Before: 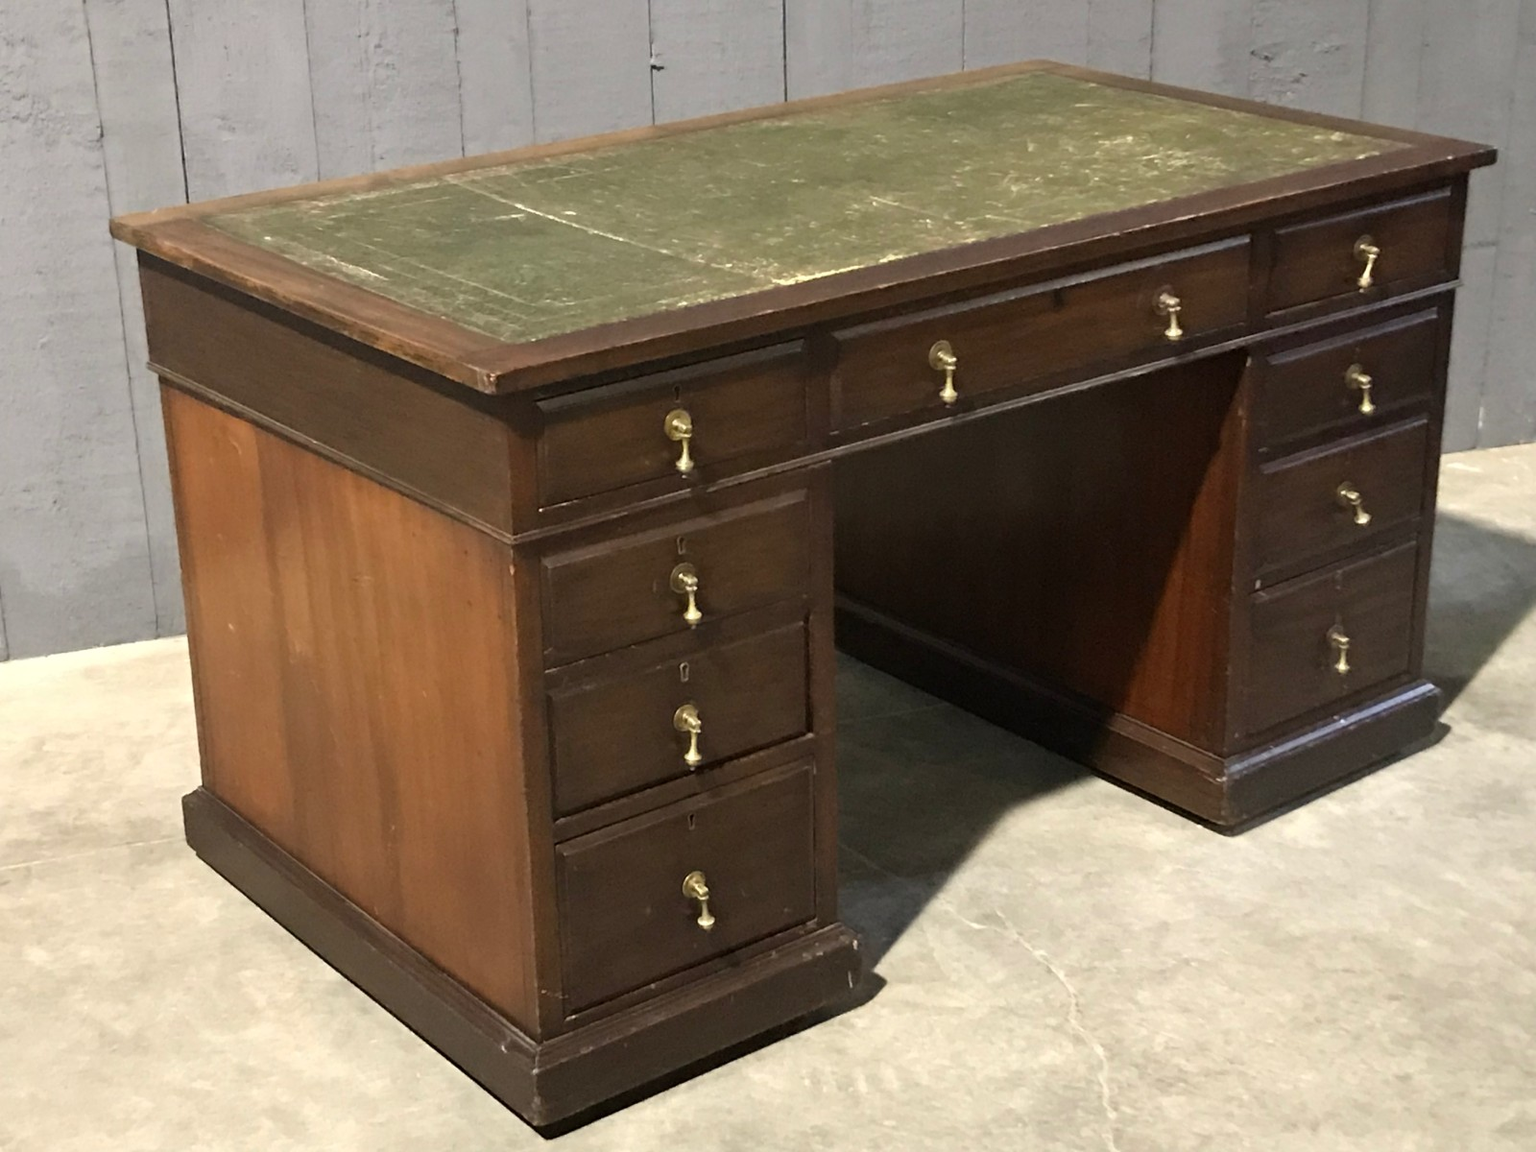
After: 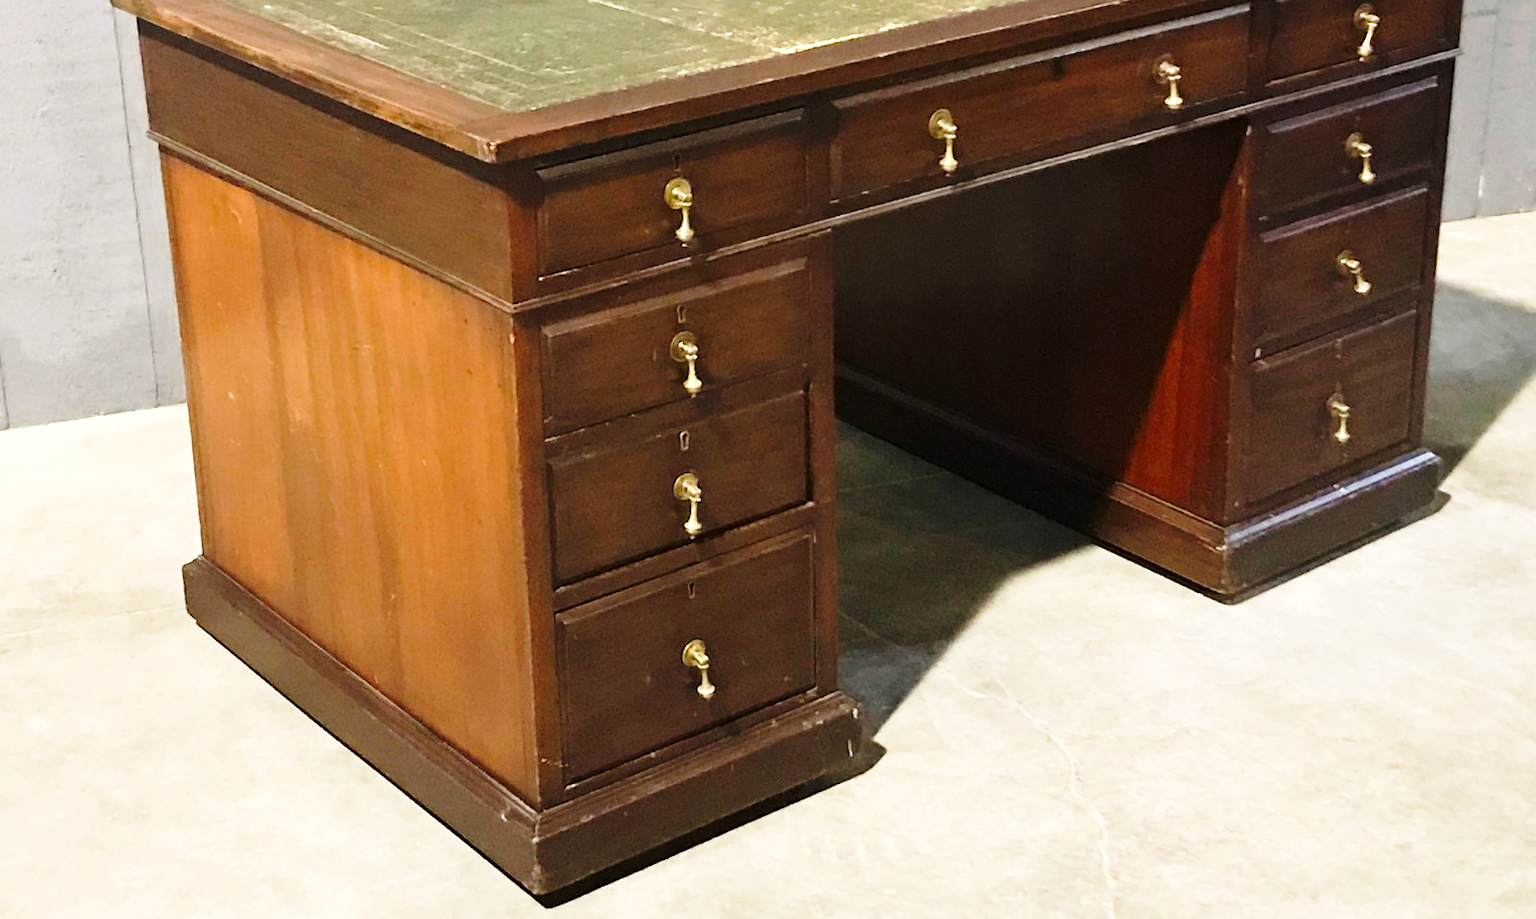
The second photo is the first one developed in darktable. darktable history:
crop and rotate: top 20.1%
base curve: curves: ch0 [(0, 0) (0.028, 0.03) (0.121, 0.232) (0.46, 0.748) (0.859, 0.968) (1, 1)], preserve colors none
sharpen: radius 1.226, amount 0.304, threshold 0.184
